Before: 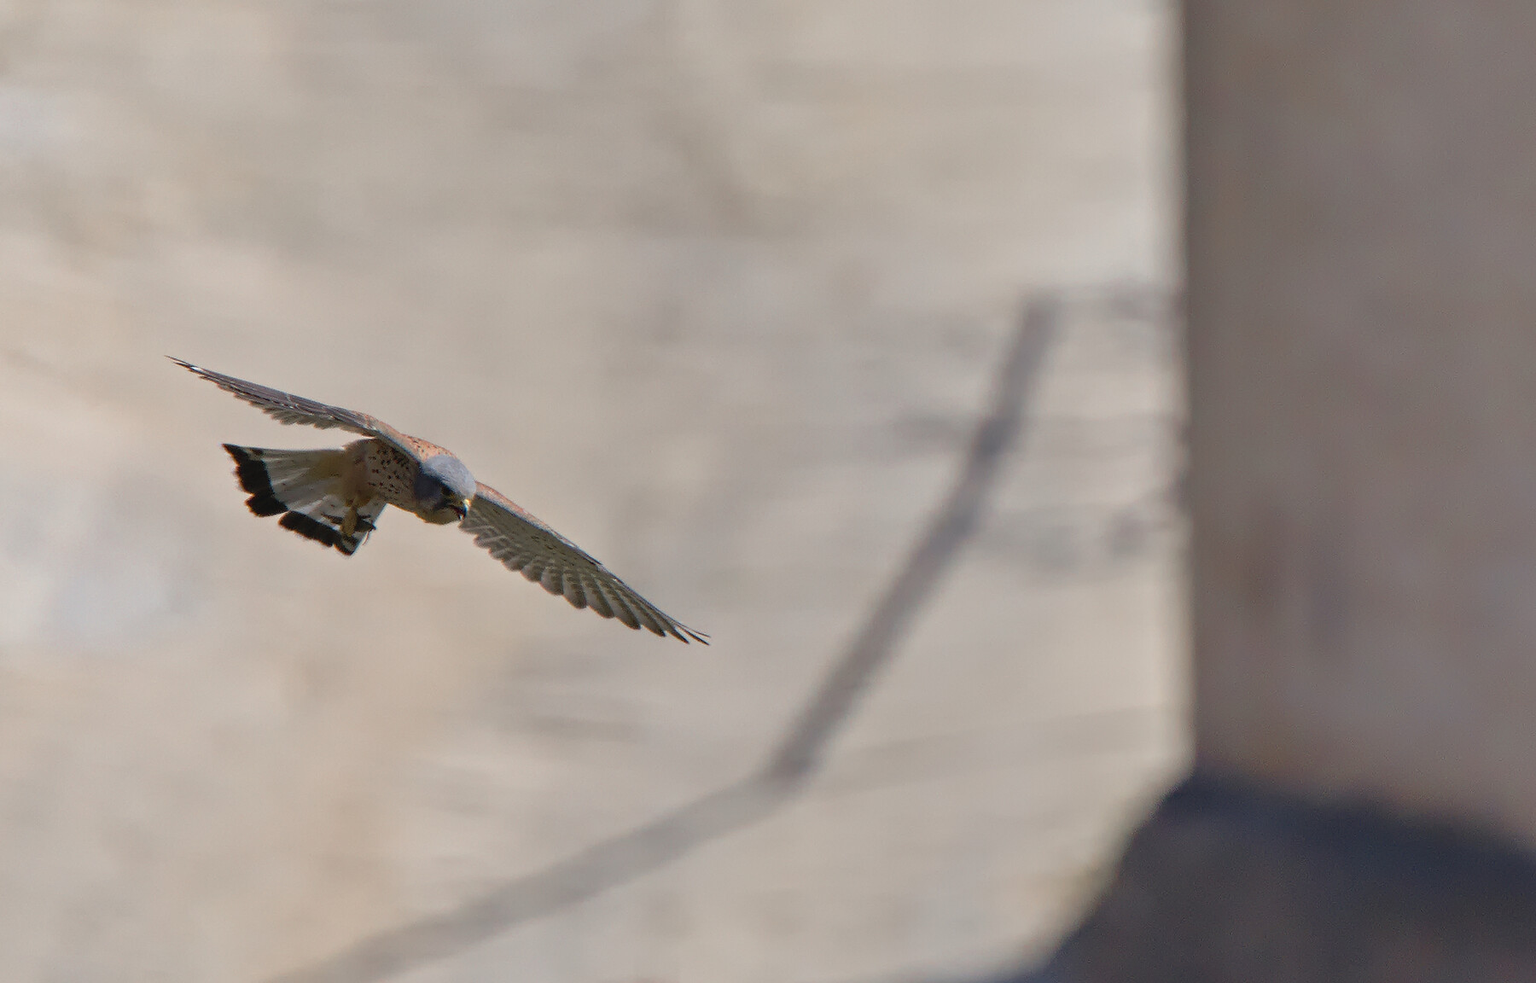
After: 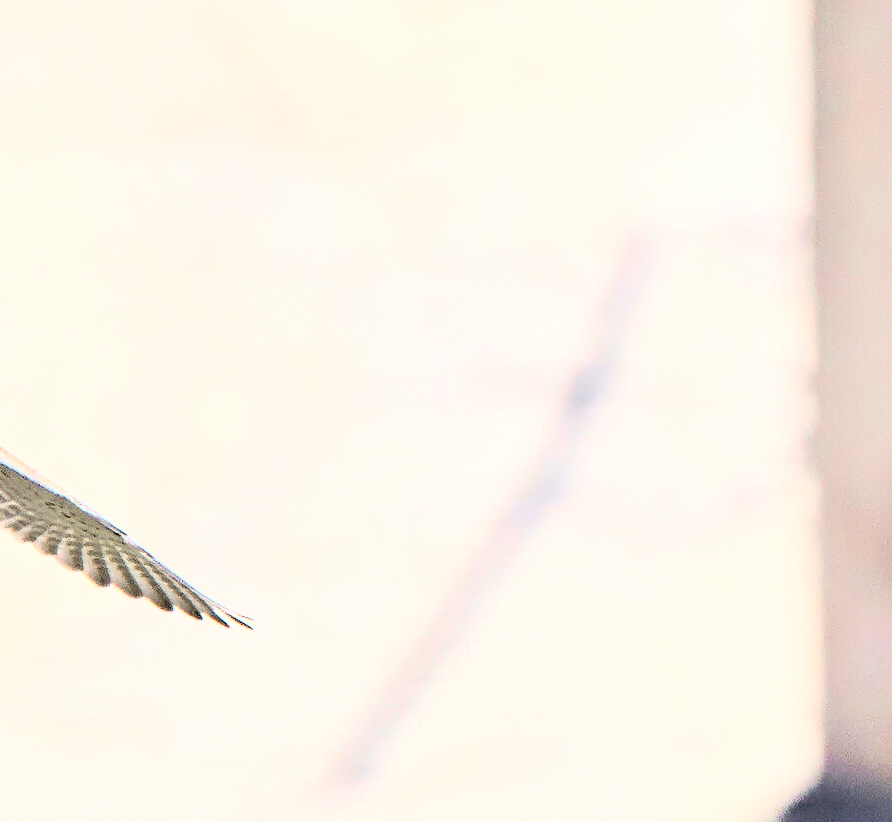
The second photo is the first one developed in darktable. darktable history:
rgb curve: curves: ch0 [(0, 0) (0.21, 0.15) (0.24, 0.21) (0.5, 0.75) (0.75, 0.96) (0.89, 0.99) (1, 1)]; ch1 [(0, 0.02) (0.21, 0.13) (0.25, 0.2) (0.5, 0.67) (0.75, 0.9) (0.89, 0.97) (1, 1)]; ch2 [(0, 0.02) (0.21, 0.13) (0.25, 0.2) (0.5, 0.67) (0.75, 0.9) (0.89, 0.97) (1, 1)], compensate middle gray true
exposure: black level correction 0, exposure 0.953 EV, compensate exposure bias true, compensate highlight preservation false
crop: left 32.075%, top 10.976%, right 18.355%, bottom 17.596%
